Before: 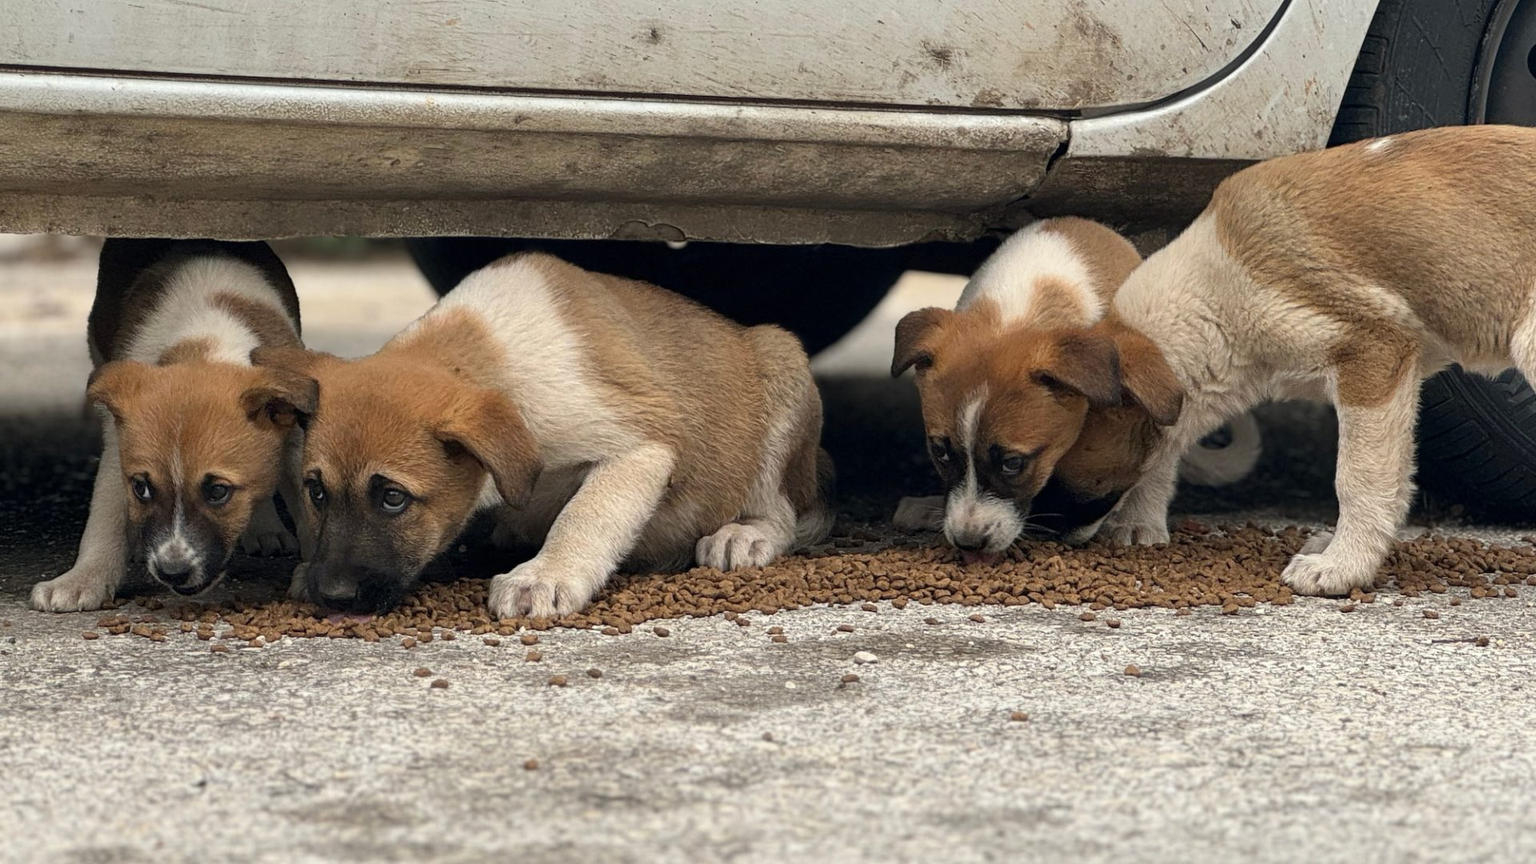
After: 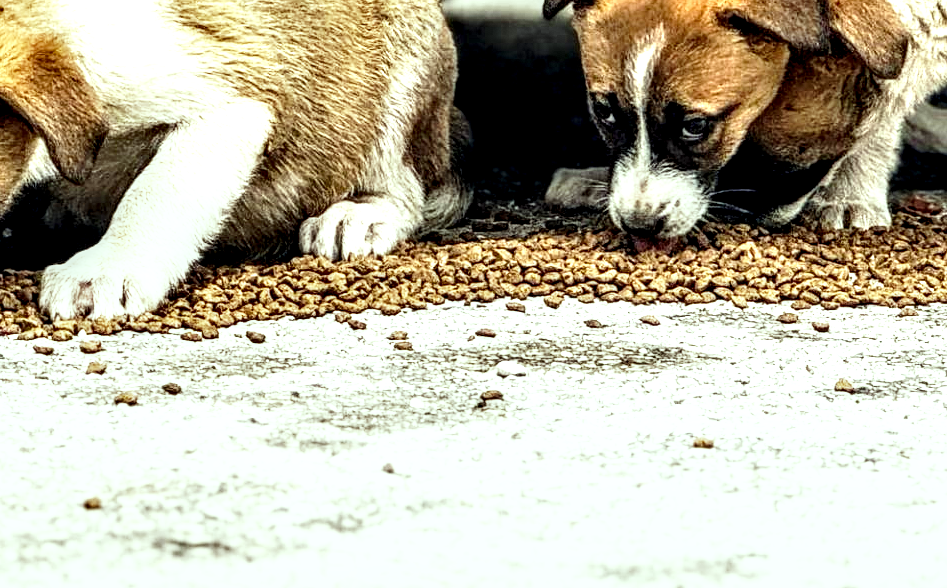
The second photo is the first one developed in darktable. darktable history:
shadows and highlights: soften with gaussian
crop: left 29.783%, top 41.987%, right 20.861%, bottom 3.516%
local contrast: detail 205%
color correction: highlights a* -8.06, highlights b* 3.66
exposure: exposure 0.773 EV, compensate highlight preservation false
base curve: curves: ch0 [(0, 0) (0.026, 0.03) (0.109, 0.232) (0.351, 0.748) (0.669, 0.968) (1, 1)], preserve colors none
